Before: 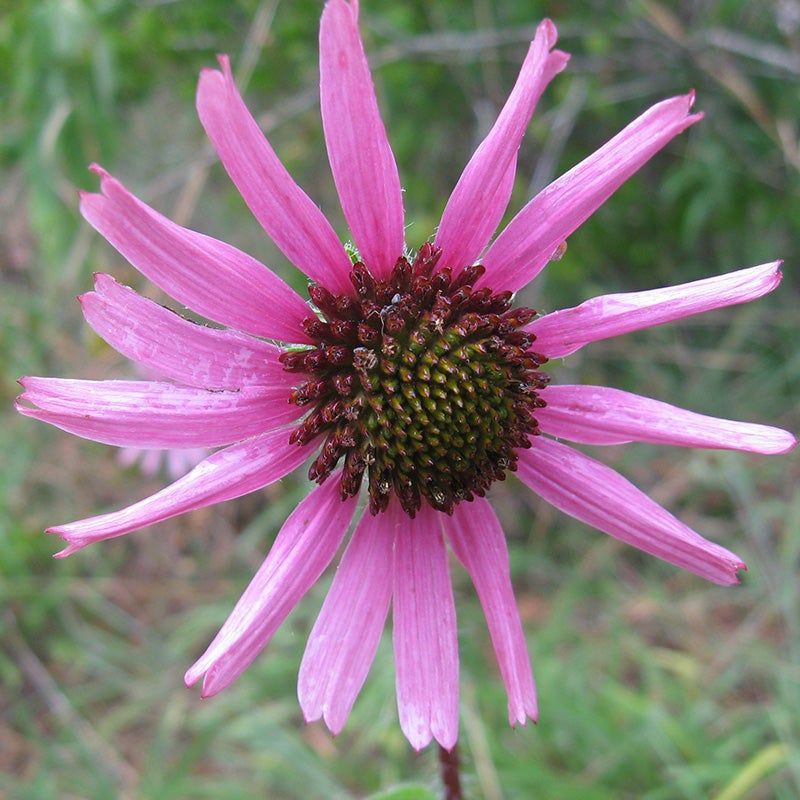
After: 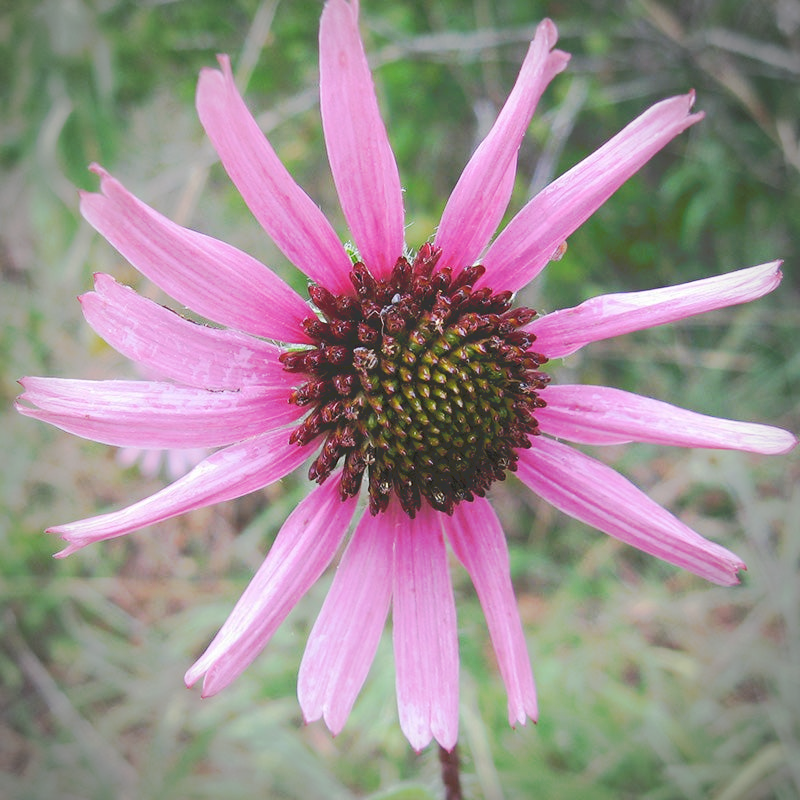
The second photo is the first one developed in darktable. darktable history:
vignetting: on, module defaults
tone curve: curves: ch0 [(0, 0) (0.003, 0.055) (0.011, 0.111) (0.025, 0.126) (0.044, 0.169) (0.069, 0.215) (0.1, 0.199) (0.136, 0.207) (0.177, 0.259) (0.224, 0.327) (0.277, 0.361) (0.335, 0.431) (0.399, 0.501) (0.468, 0.589) (0.543, 0.683) (0.623, 0.73) (0.709, 0.796) (0.801, 0.863) (0.898, 0.921) (1, 1)], preserve colors none
